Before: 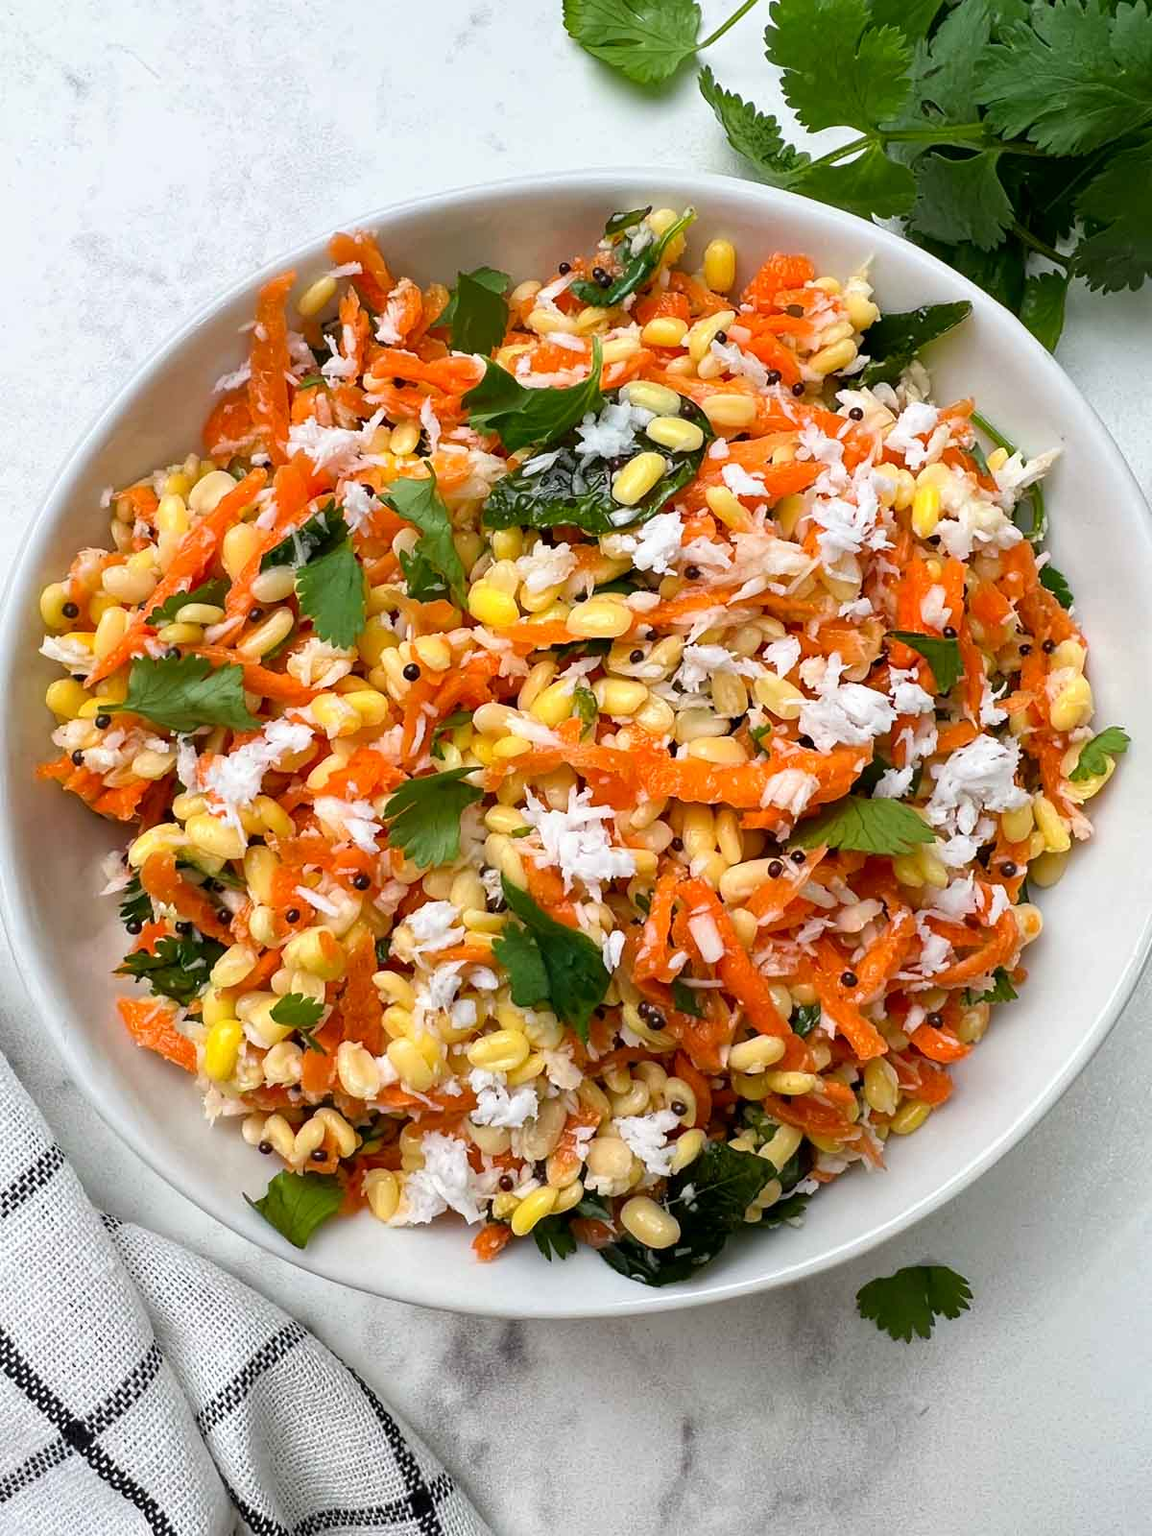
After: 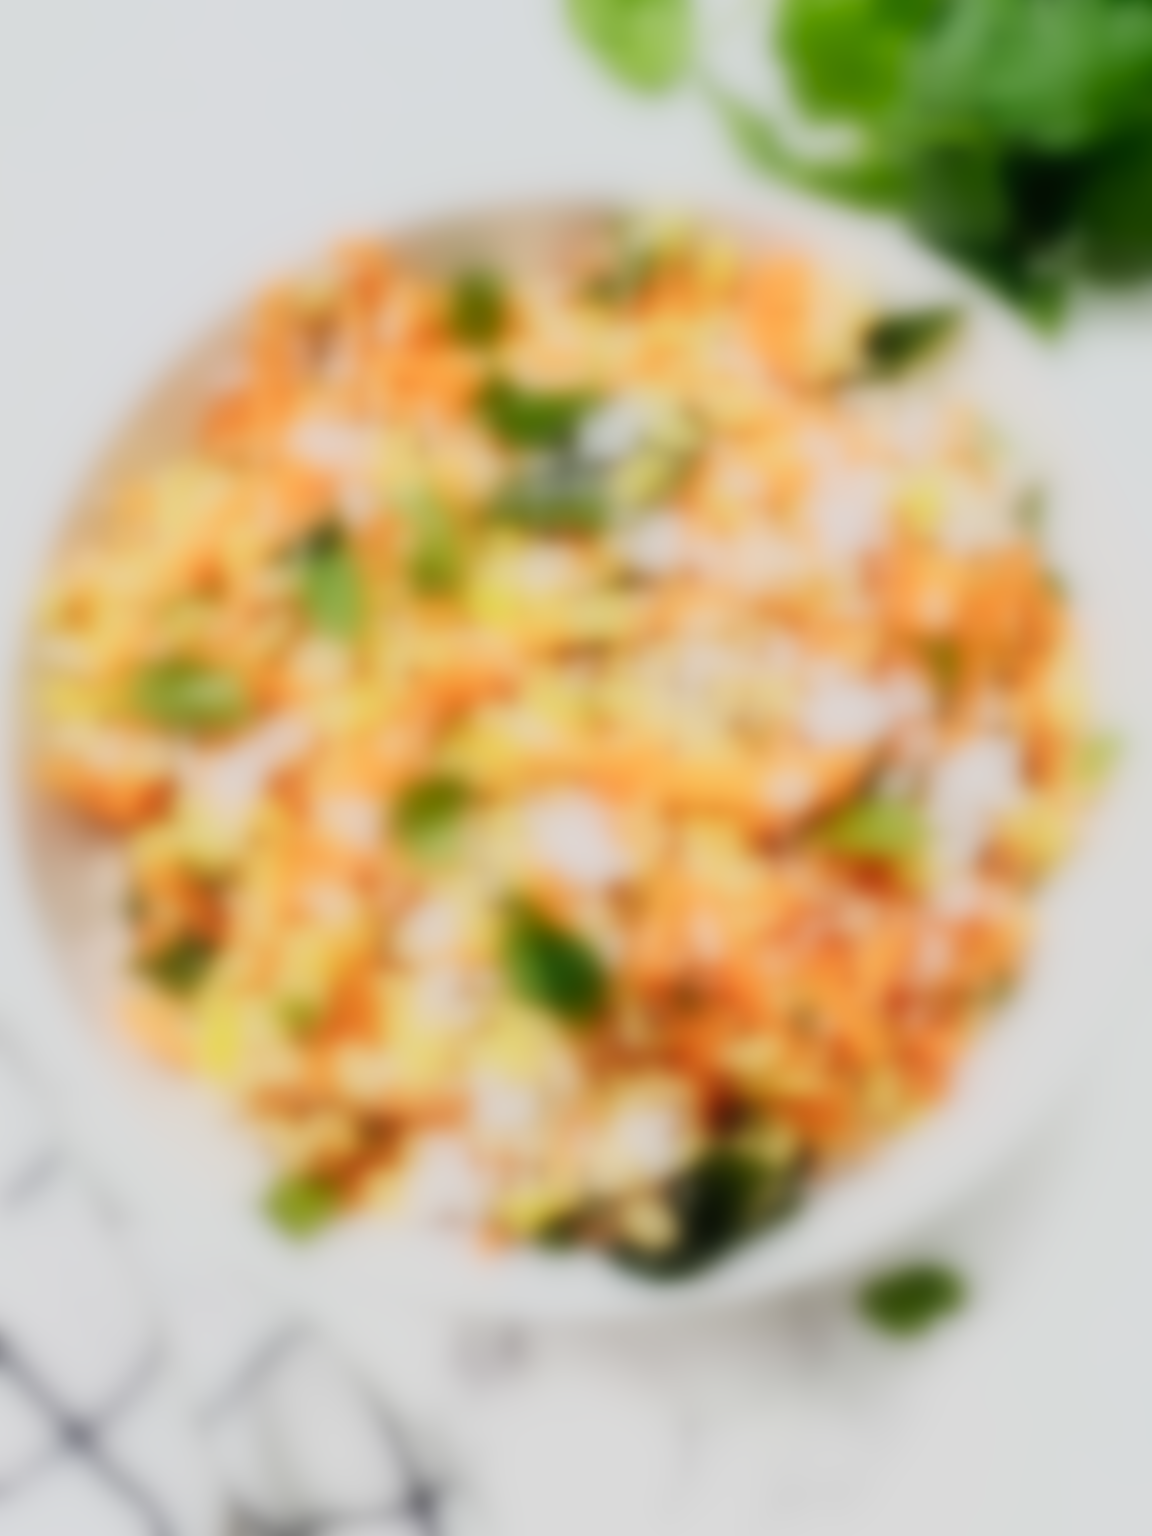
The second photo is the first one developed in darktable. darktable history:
exposure: black level correction 0, exposure 1.2 EV, compensate exposure bias true, compensate highlight preservation false
sigmoid: skew -0.2, preserve hue 0%, red attenuation 0.1, red rotation 0.035, green attenuation 0.1, green rotation -0.017, blue attenuation 0.15, blue rotation -0.052, base primaries Rec2020
lowpass: radius 16, unbound 0
